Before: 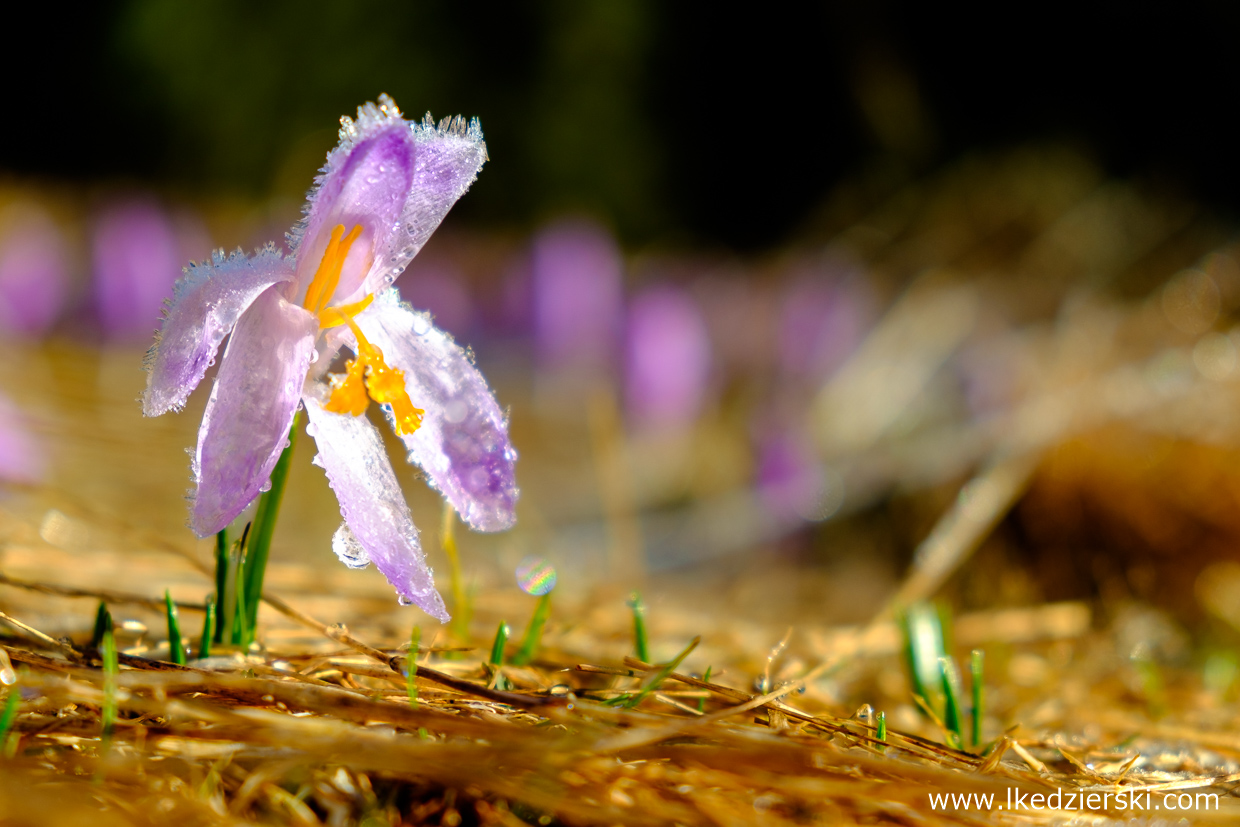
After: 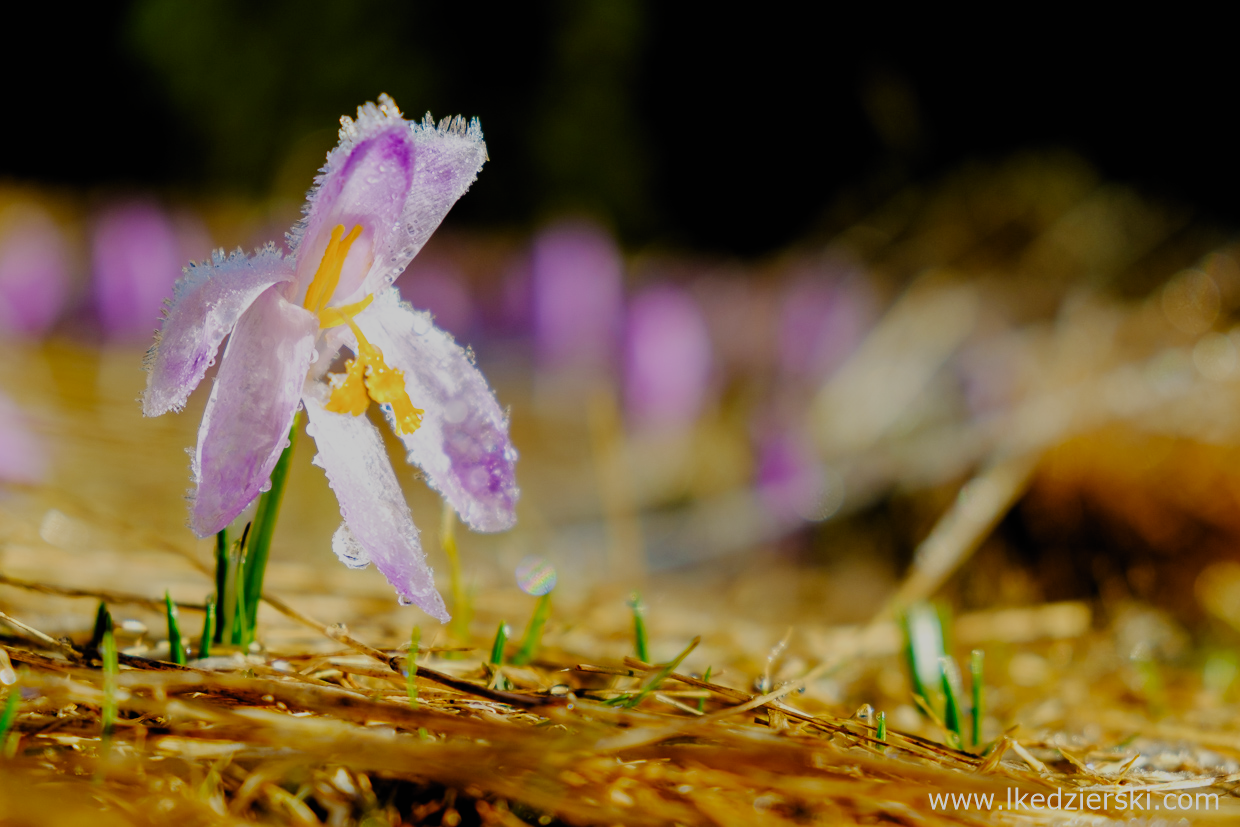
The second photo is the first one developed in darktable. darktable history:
filmic rgb: black relative exposure -7.08 EV, white relative exposure 5.39 EV, hardness 3.03, preserve chrominance no, color science v5 (2021), contrast in shadows safe, contrast in highlights safe
exposure: compensate highlight preservation false
